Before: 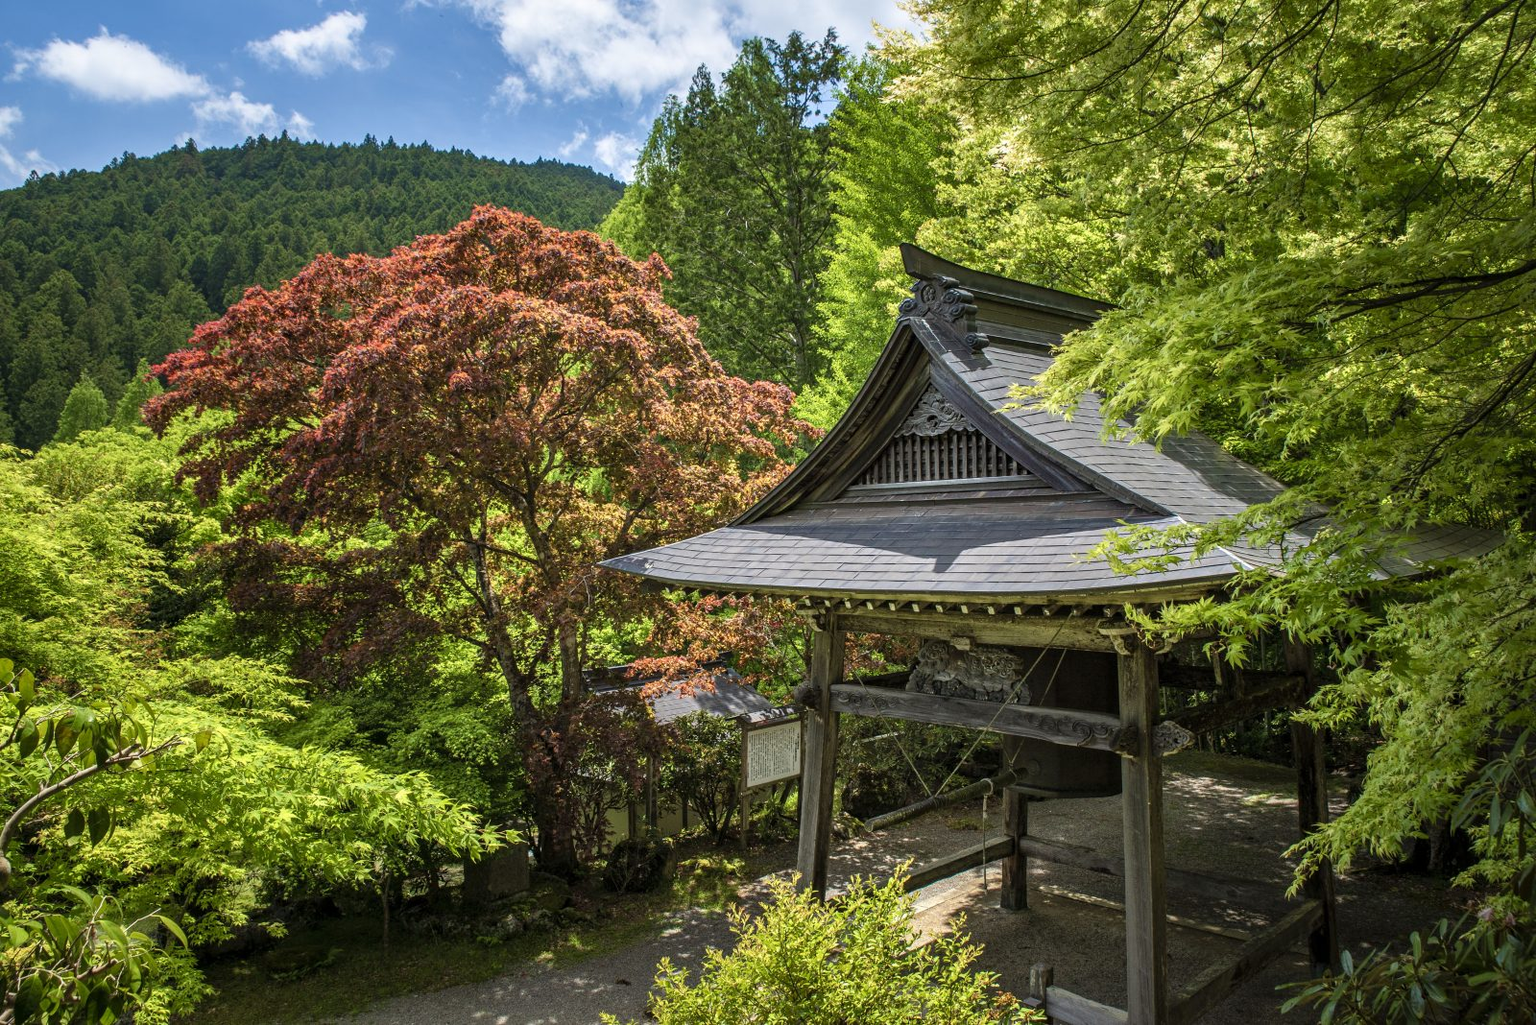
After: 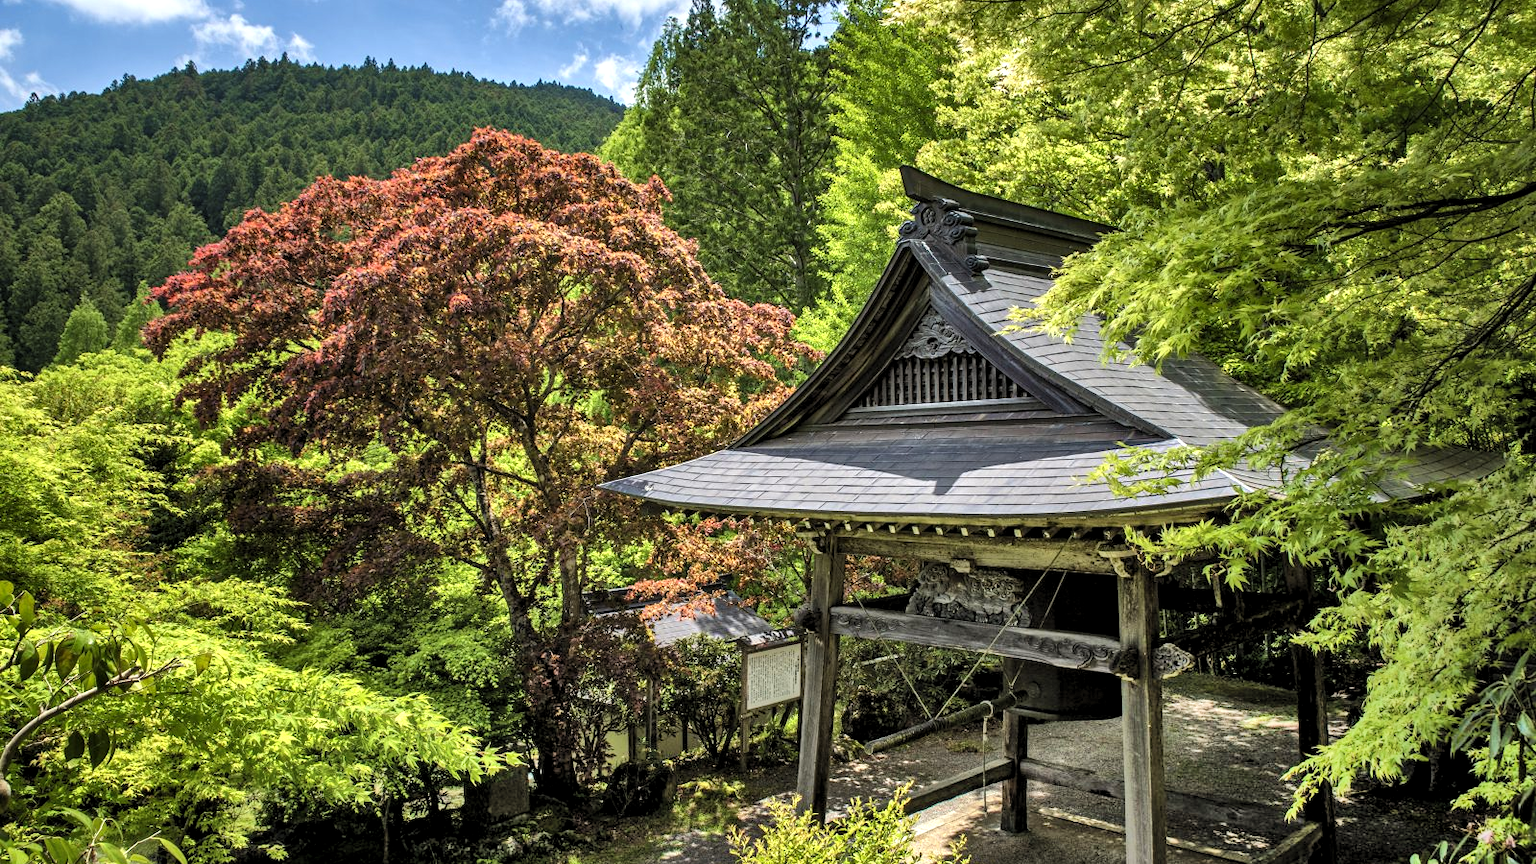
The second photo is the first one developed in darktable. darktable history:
shadows and highlights: shadows 74.6, highlights -23.9, soften with gaussian
levels: black 0.065%, levels [0.055, 0.477, 0.9]
crop: top 7.597%, bottom 7.993%
